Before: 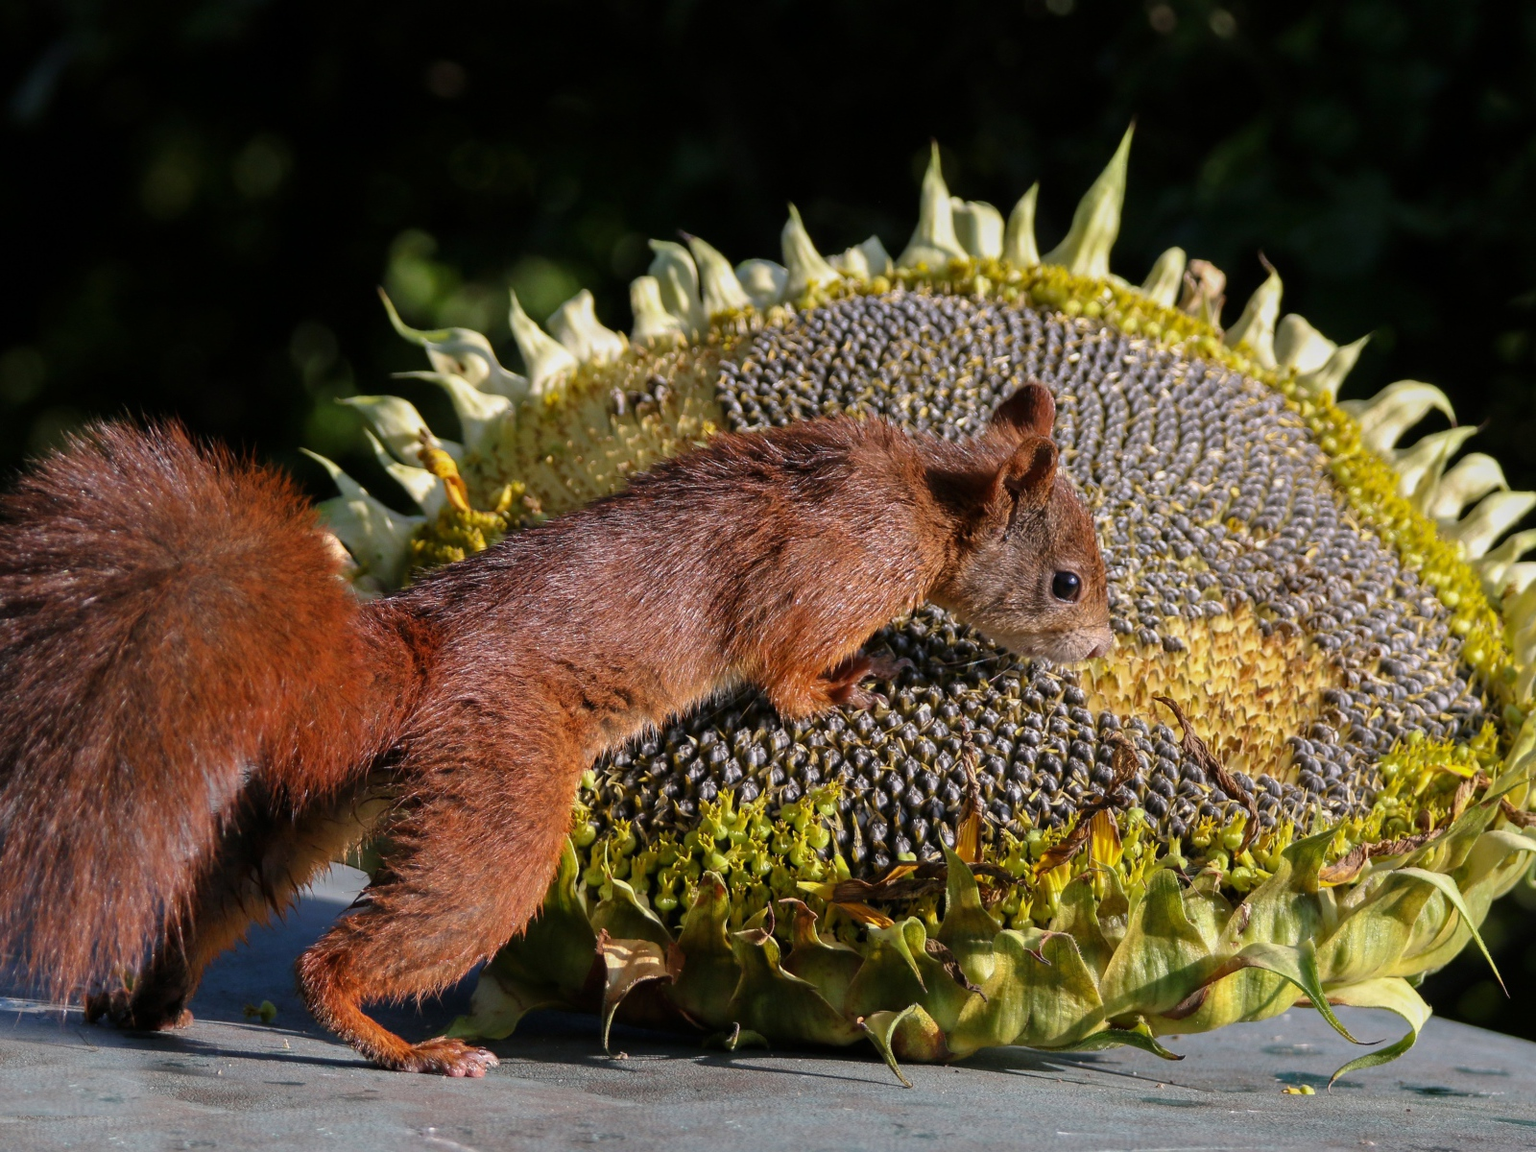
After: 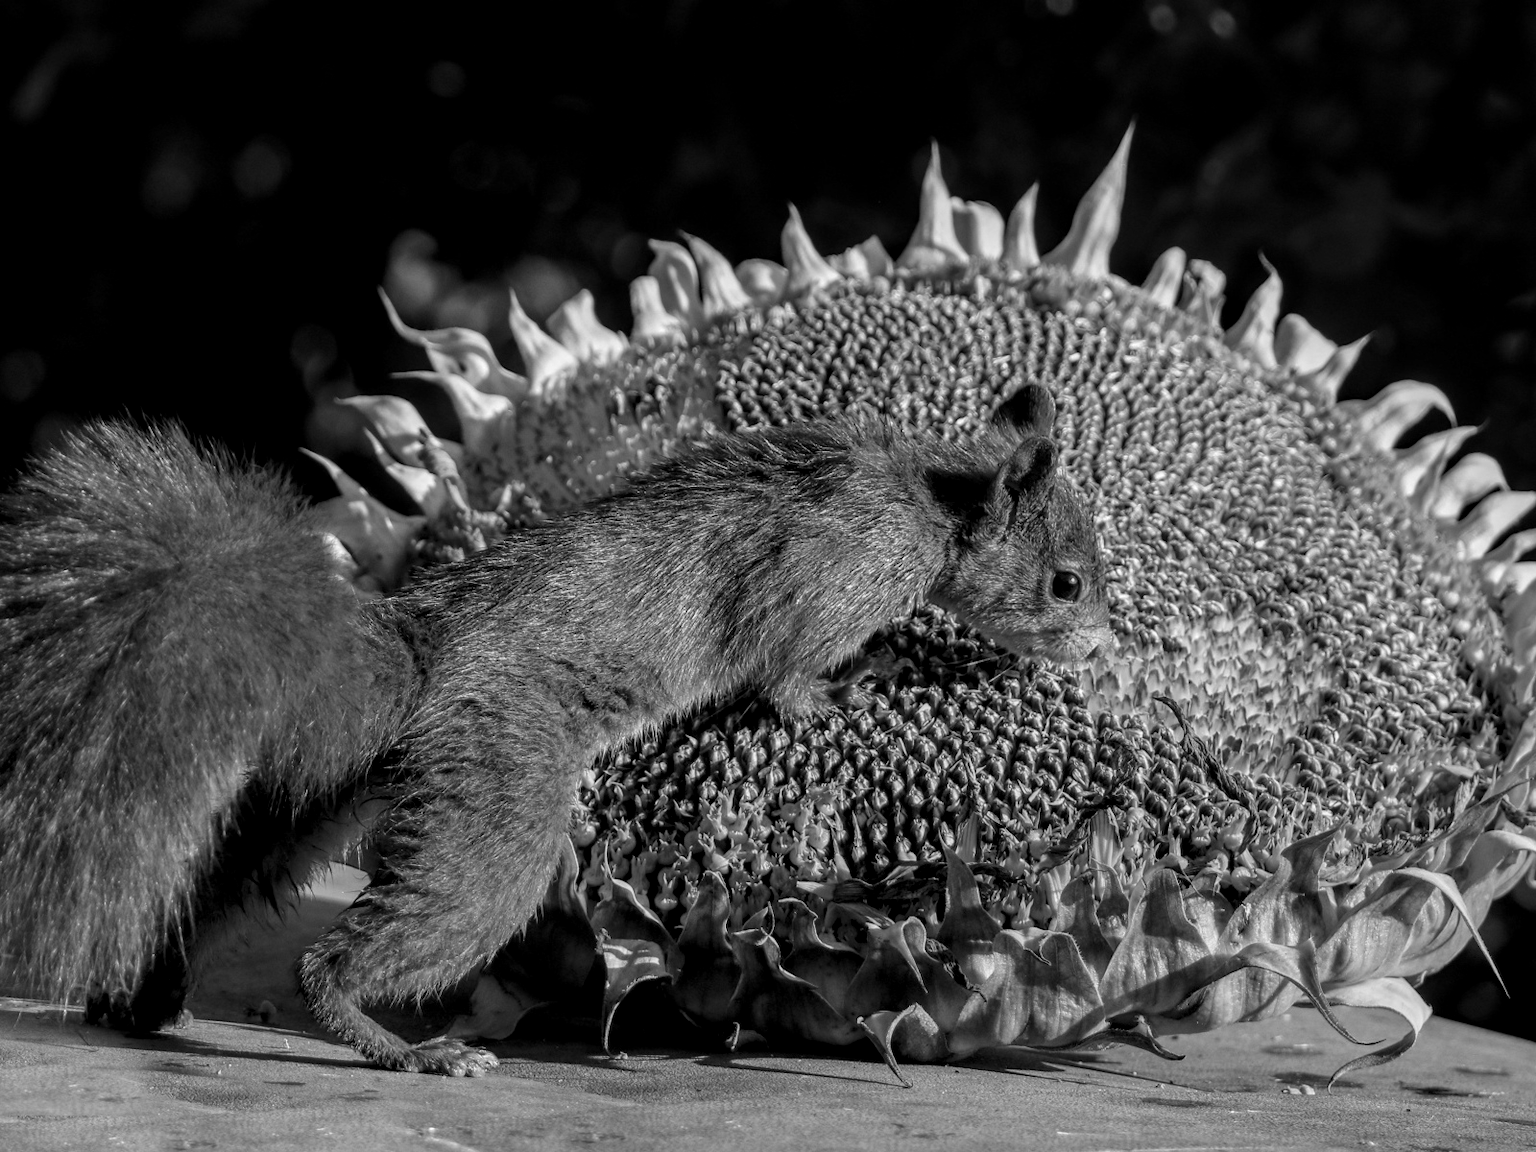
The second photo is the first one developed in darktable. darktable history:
color calibration: output gray [0.21, 0.42, 0.37, 0], gray › normalize channels true, illuminant same as pipeline (D50), adaptation XYZ, x 0.346, y 0.359, gamut compression 0
local contrast: highlights 61%, detail 143%, midtone range 0.428
